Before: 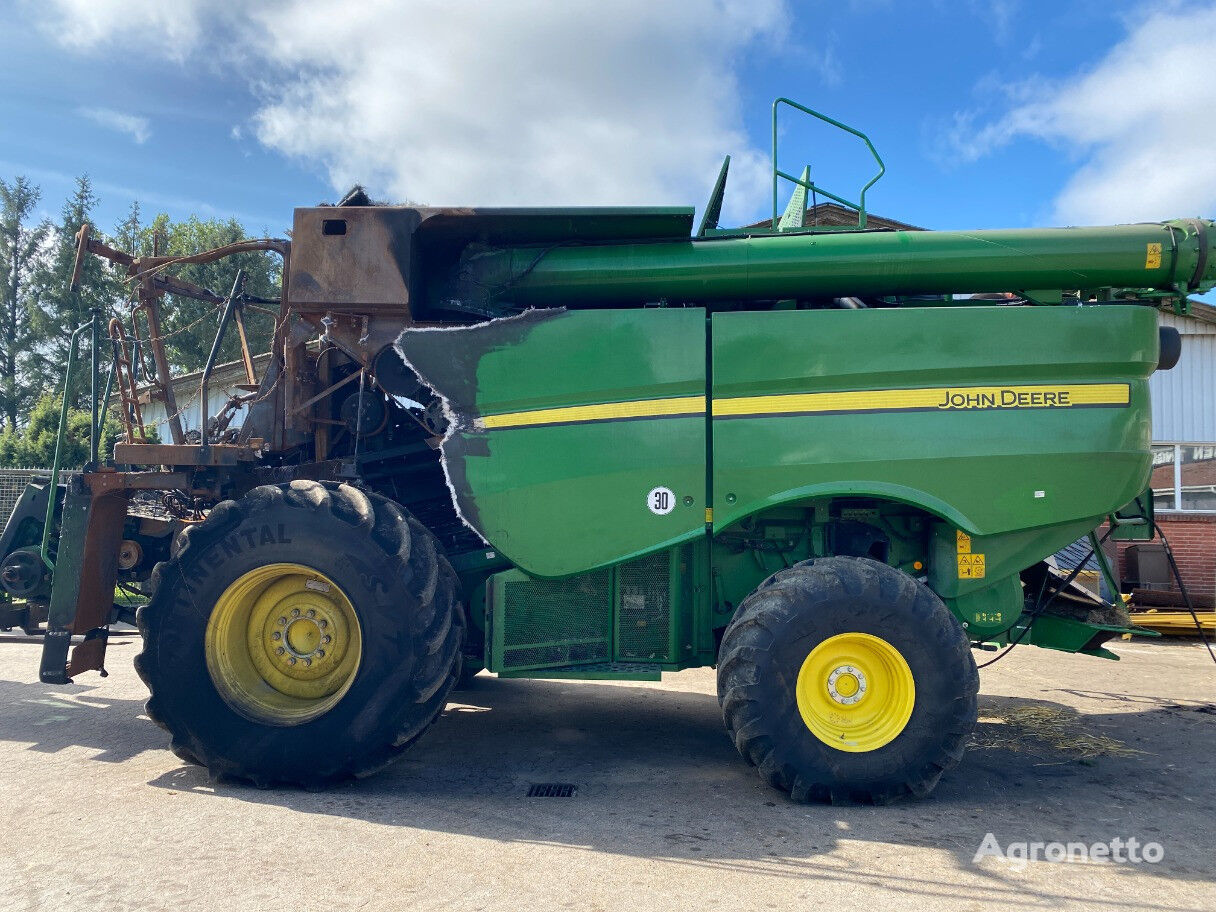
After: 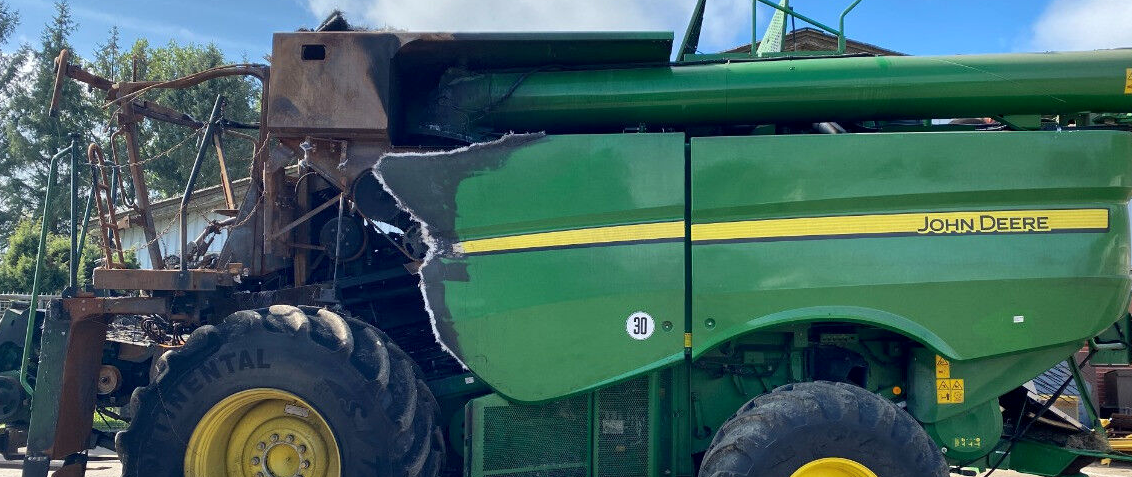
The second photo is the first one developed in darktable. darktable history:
local contrast: mode bilateral grid, contrast 20, coarseness 50, detail 120%, midtone range 0.2
crop: left 1.744%, top 19.225%, right 5.069%, bottom 28.357%
